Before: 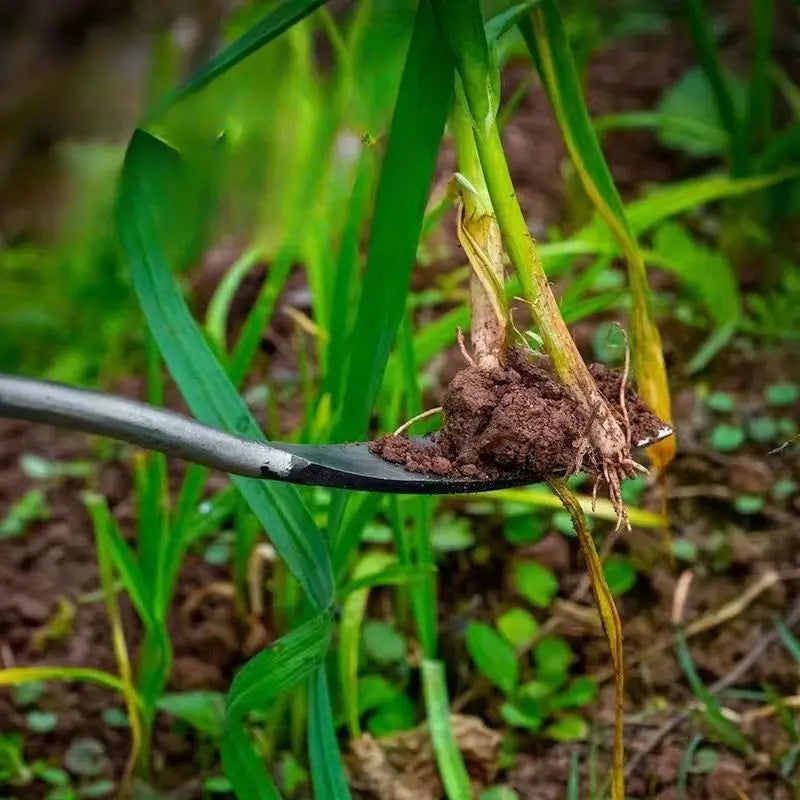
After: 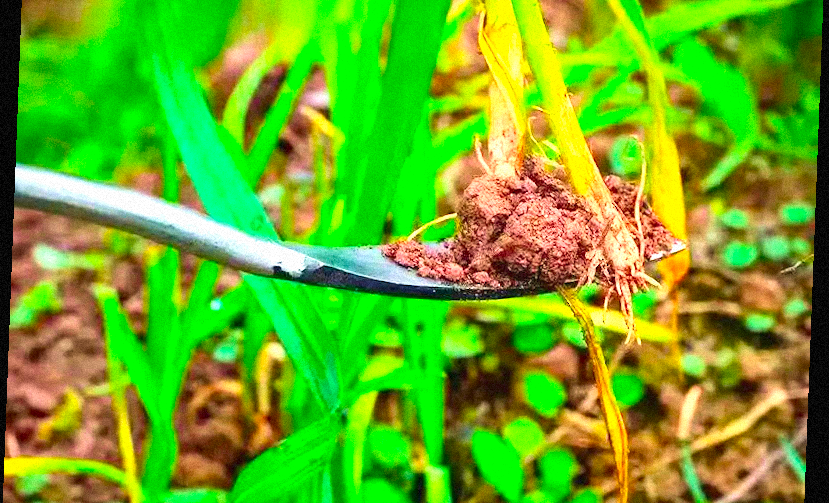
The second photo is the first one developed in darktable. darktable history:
contrast brightness saturation: contrast 0.2, brightness 0.2, saturation 0.8
crop and rotate: top 25.357%, bottom 13.942%
exposure: black level correction 0, exposure 1.45 EV, compensate exposure bias true, compensate highlight preservation false
rotate and perspective: rotation 2.17°, automatic cropping off
grain: mid-tones bias 0%
velvia: on, module defaults
